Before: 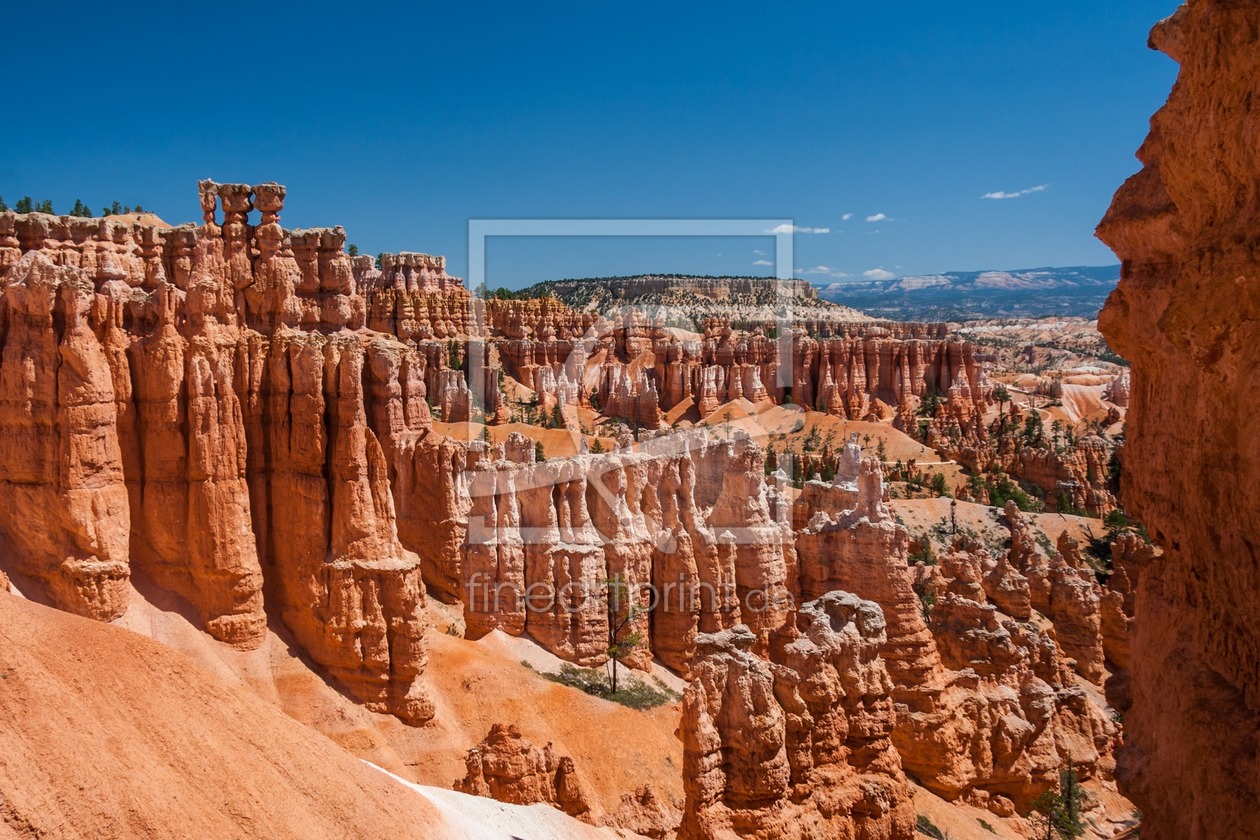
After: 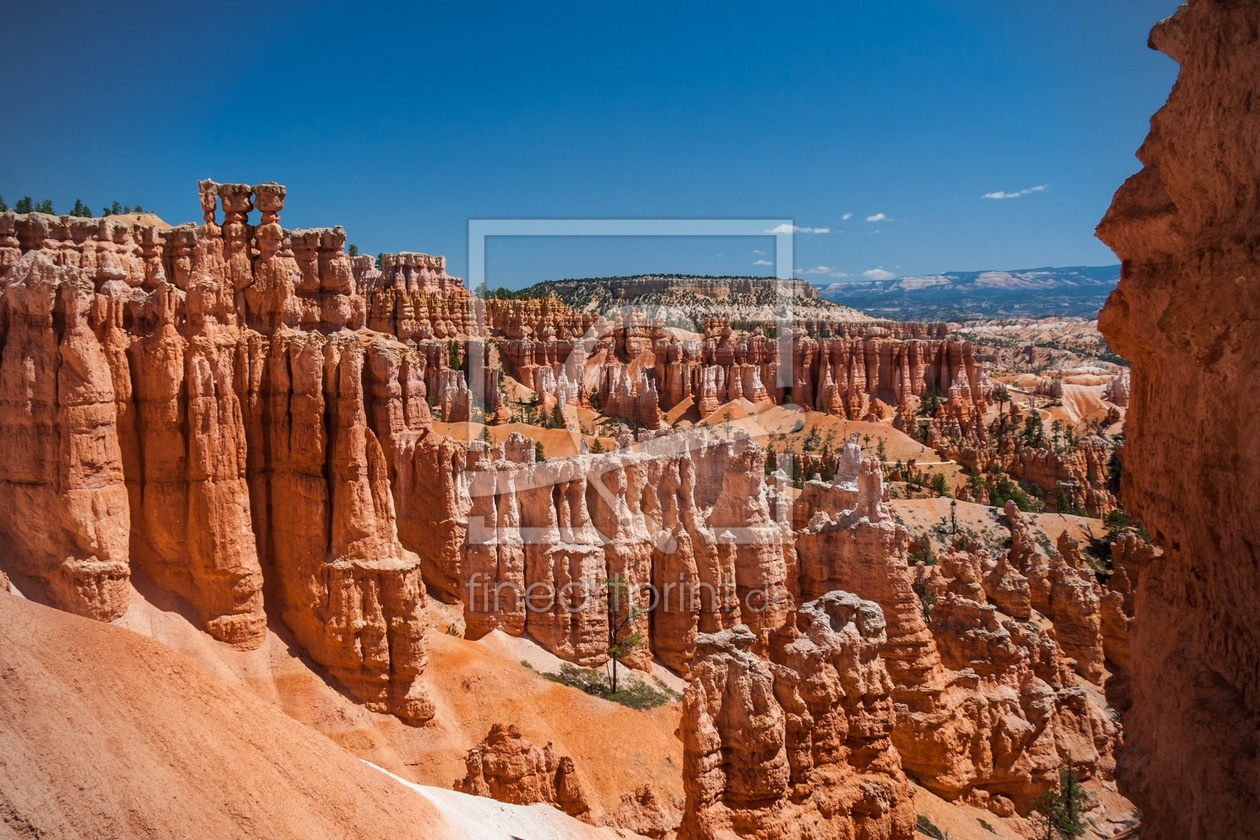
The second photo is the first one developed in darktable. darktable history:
vignetting: fall-off radius 61.03%
